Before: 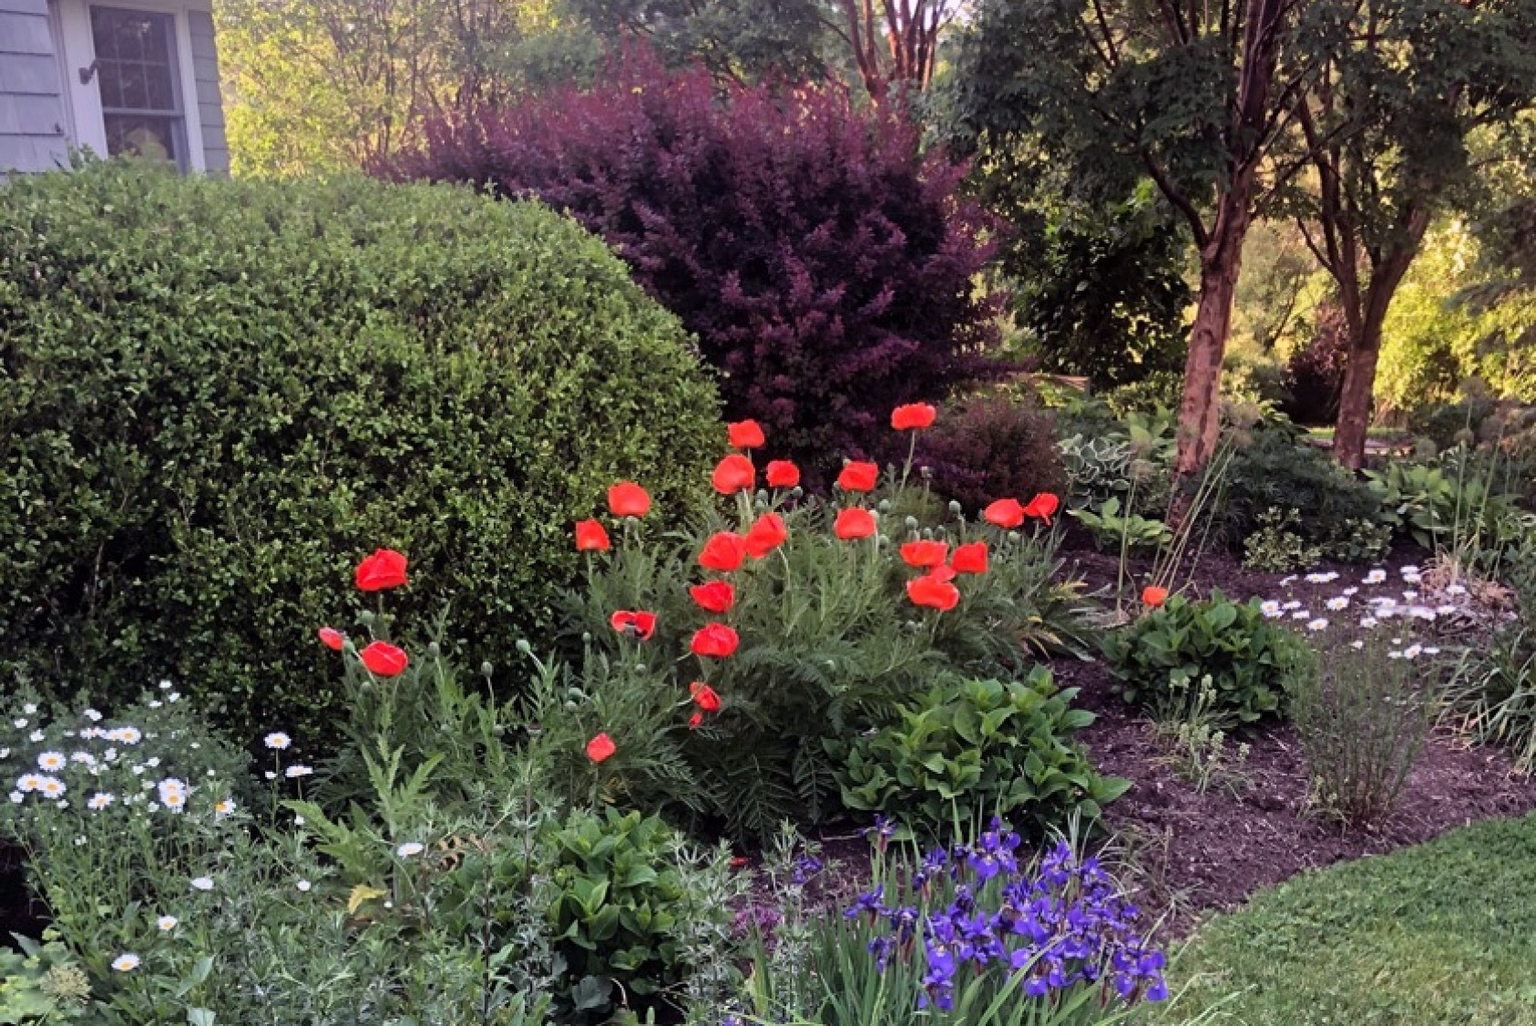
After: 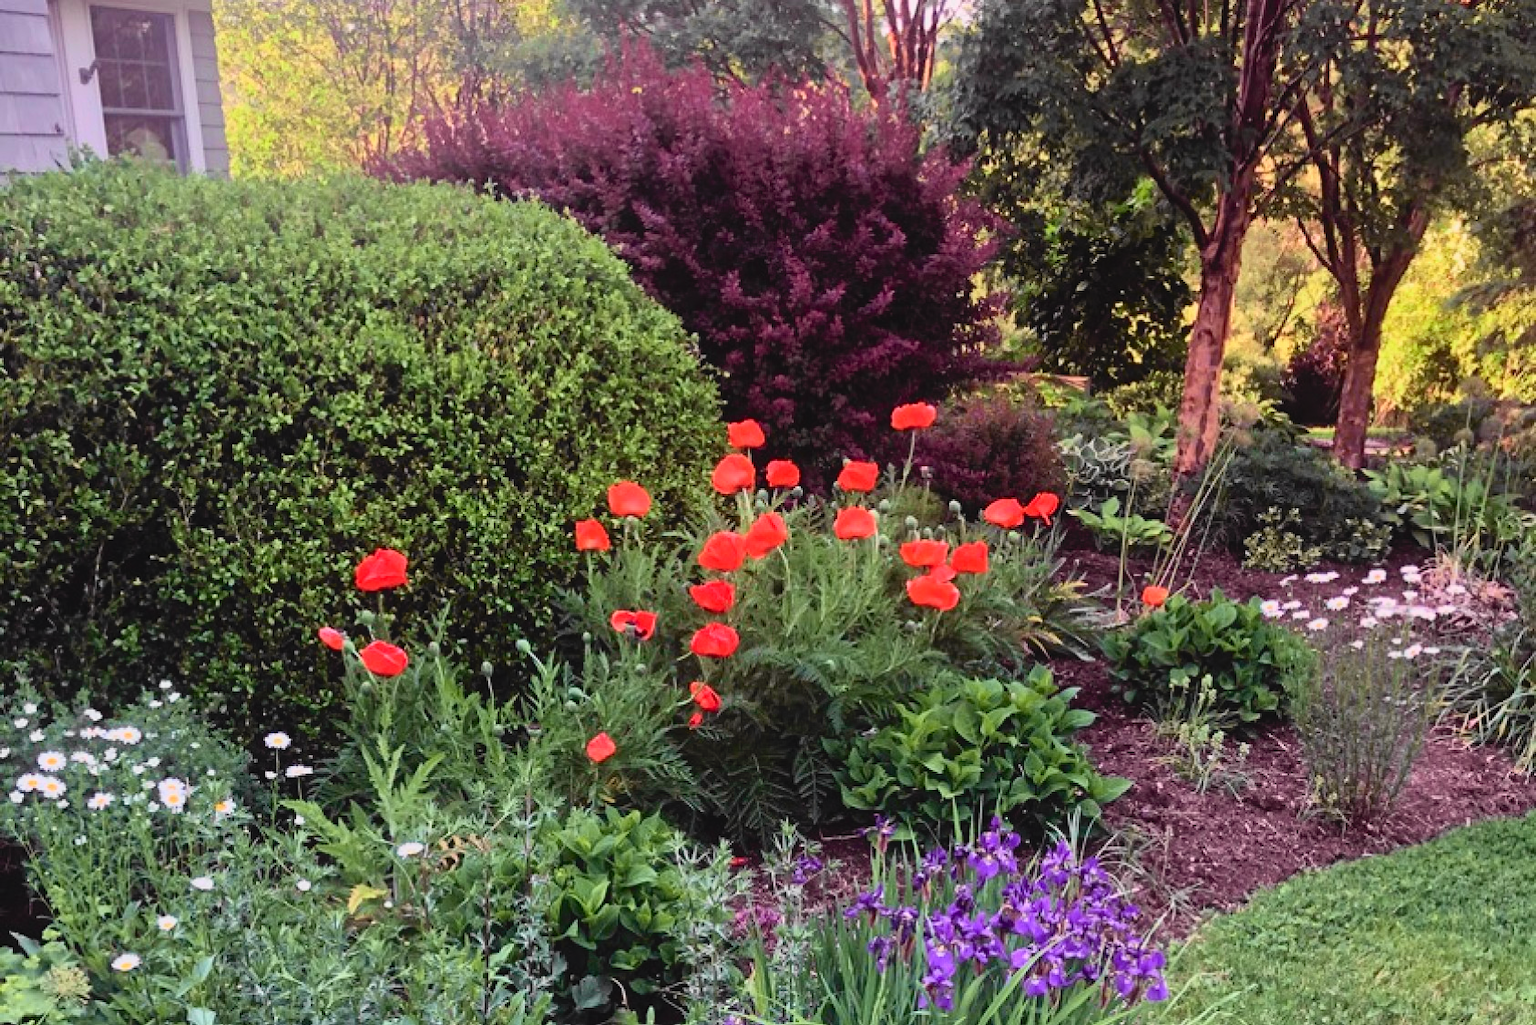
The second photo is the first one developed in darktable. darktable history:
tone curve: curves: ch0 [(0, 0) (0.131, 0.116) (0.316, 0.345) (0.501, 0.584) (0.629, 0.732) (0.812, 0.888) (1, 0.974)]; ch1 [(0, 0) (0.366, 0.367) (0.475, 0.453) (0.494, 0.497) (0.504, 0.503) (0.553, 0.584) (1, 1)]; ch2 [(0, 0) (0.333, 0.346) (0.375, 0.375) (0.424, 0.43) (0.476, 0.492) (0.502, 0.501) (0.533, 0.556) (0.566, 0.599) (0.614, 0.653) (1, 1)], color space Lab, independent channels, preserve colors none
contrast brightness saturation: contrast -0.11
